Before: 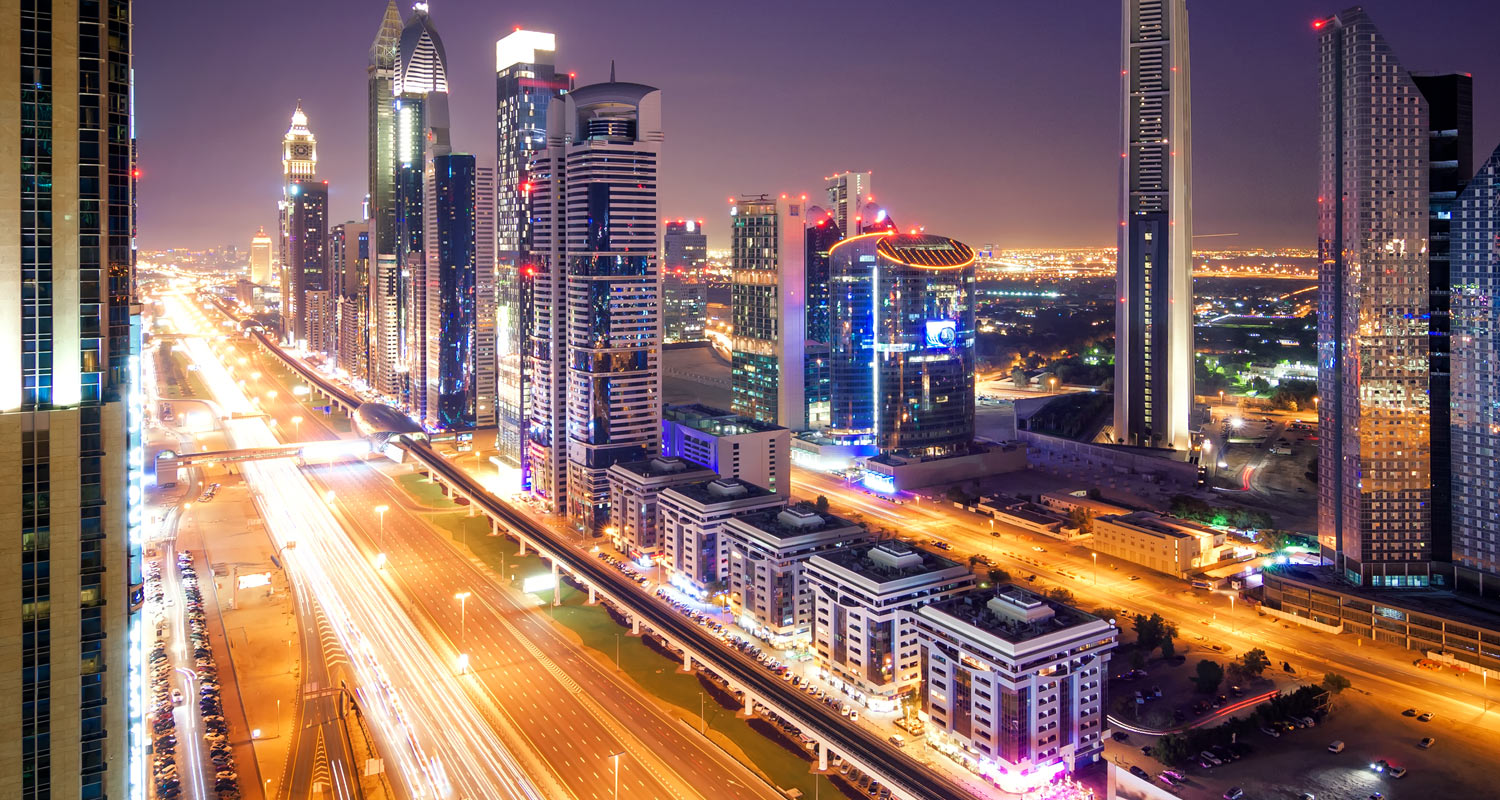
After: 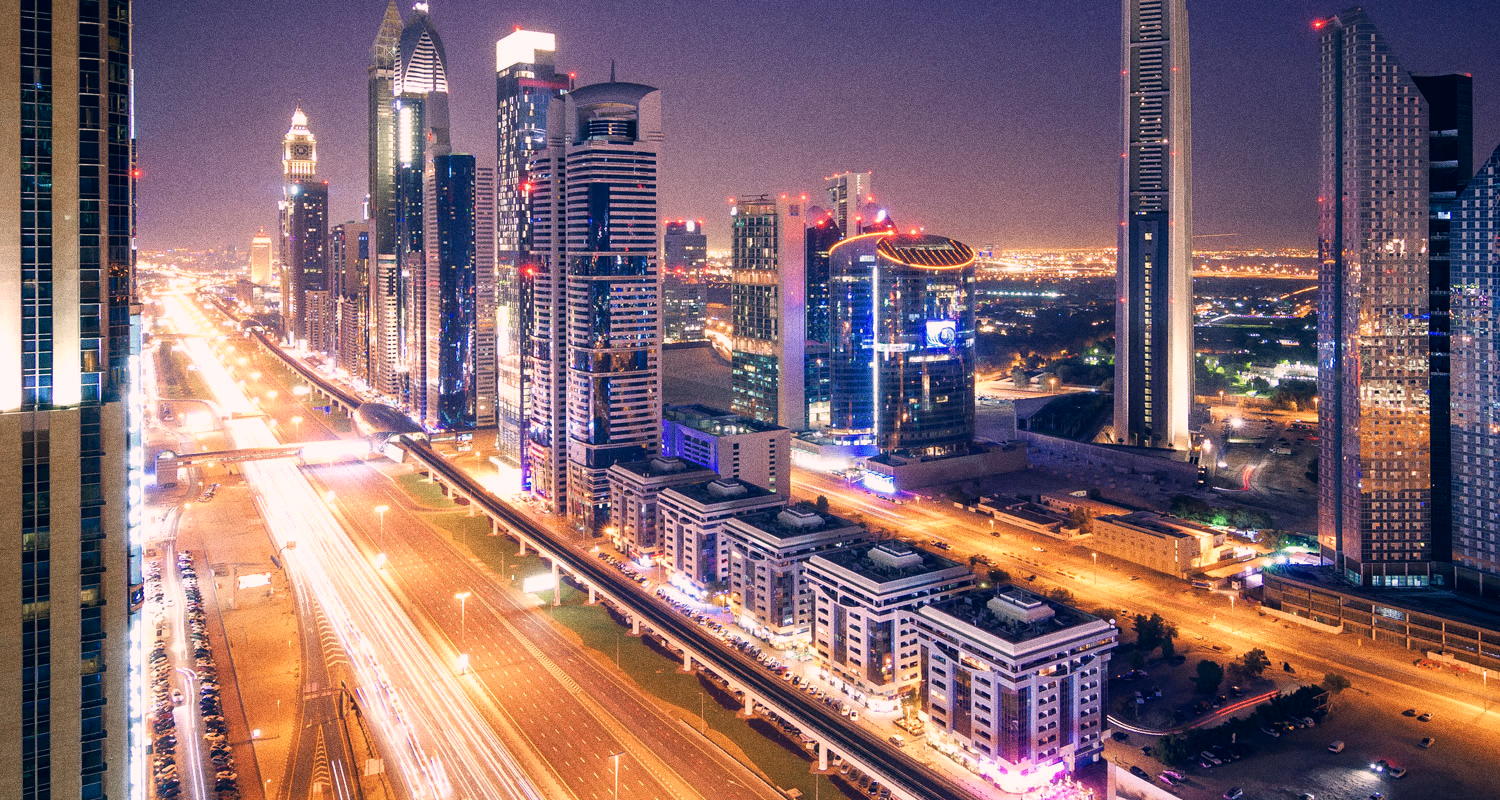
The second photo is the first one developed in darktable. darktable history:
grain: coarseness 0.09 ISO, strength 40%
color correction: highlights a* 14.46, highlights b* 5.85, shadows a* -5.53, shadows b* -15.24, saturation 0.85
